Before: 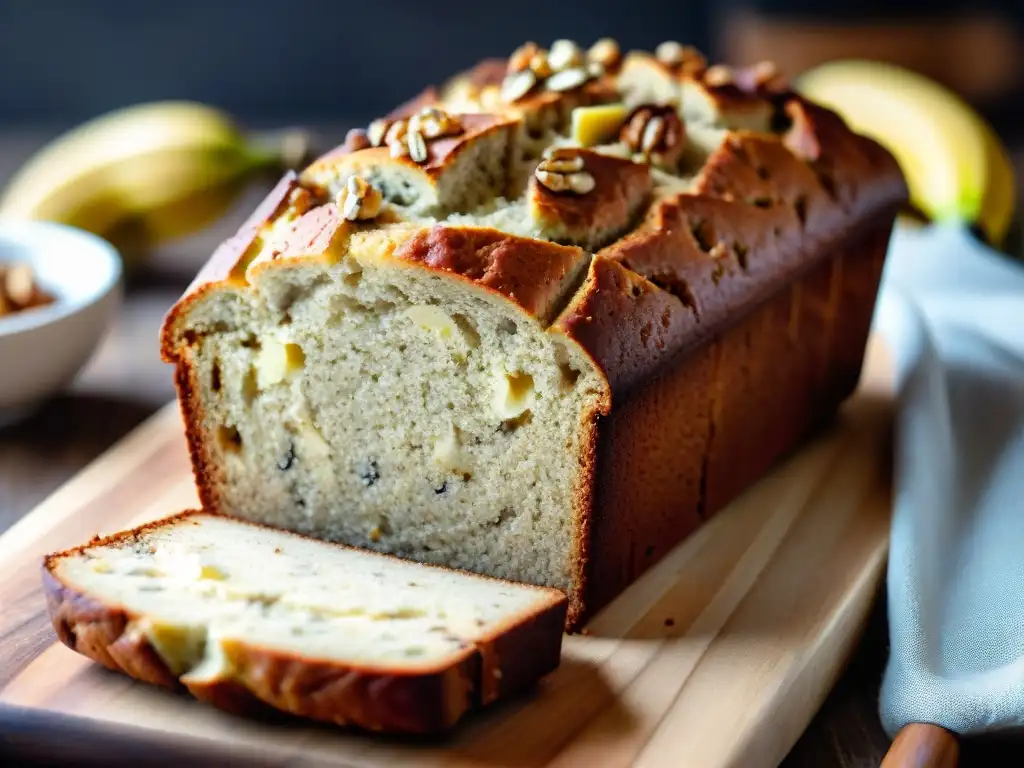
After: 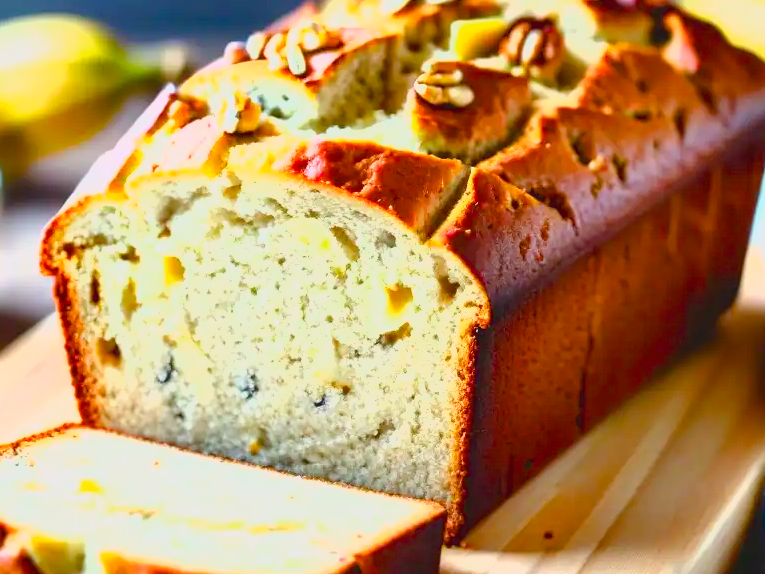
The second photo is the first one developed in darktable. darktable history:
lowpass: radius 0.1, contrast 0.85, saturation 1.1, unbound 0
exposure: black level correction 0, exposure 1.2 EV, compensate highlight preservation false
color balance rgb: perceptual saturation grading › global saturation 35%, perceptual saturation grading › highlights -30%, perceptual saturation grading › shadows 35%, perceptual brilliance grading › global brilliance 3%, perceptual brilliance grading › highlights -3%, perceptual brilliance grading › shadows 3%
crop and rotate: left 11.831%, top 11.346%, right 13.429%, bottom 13.899%
